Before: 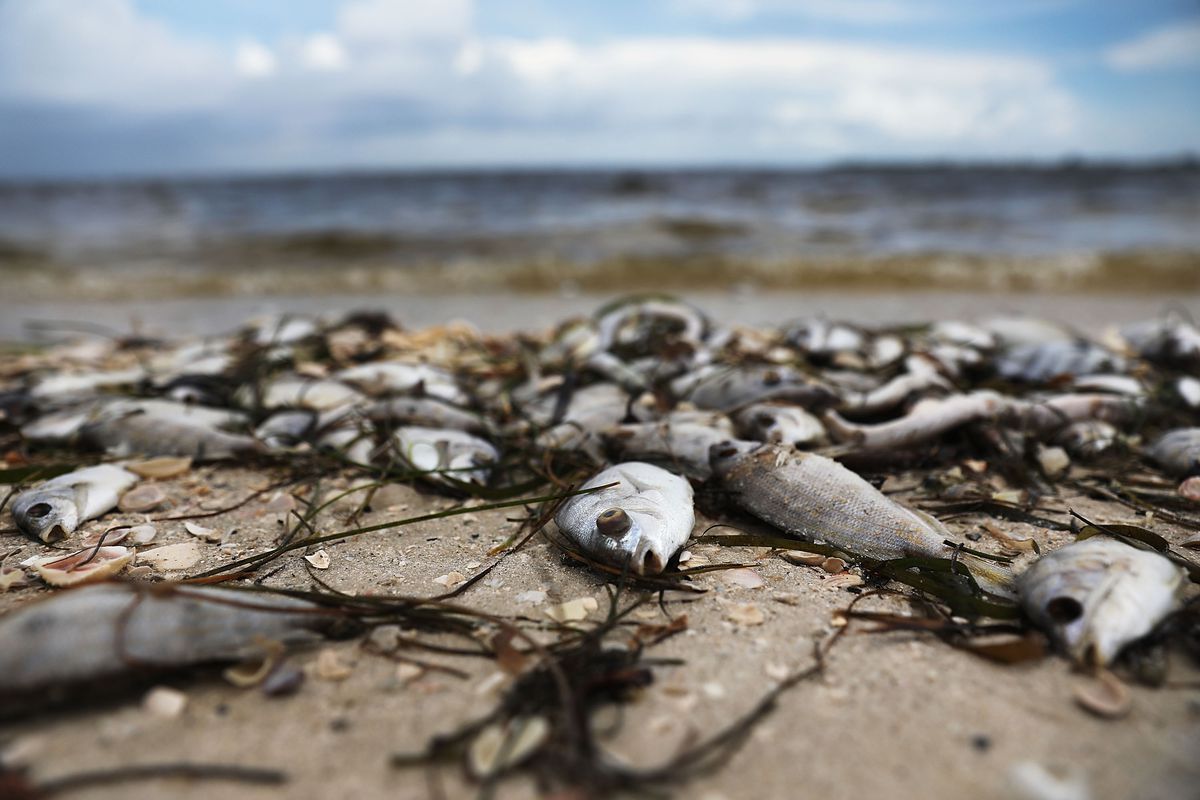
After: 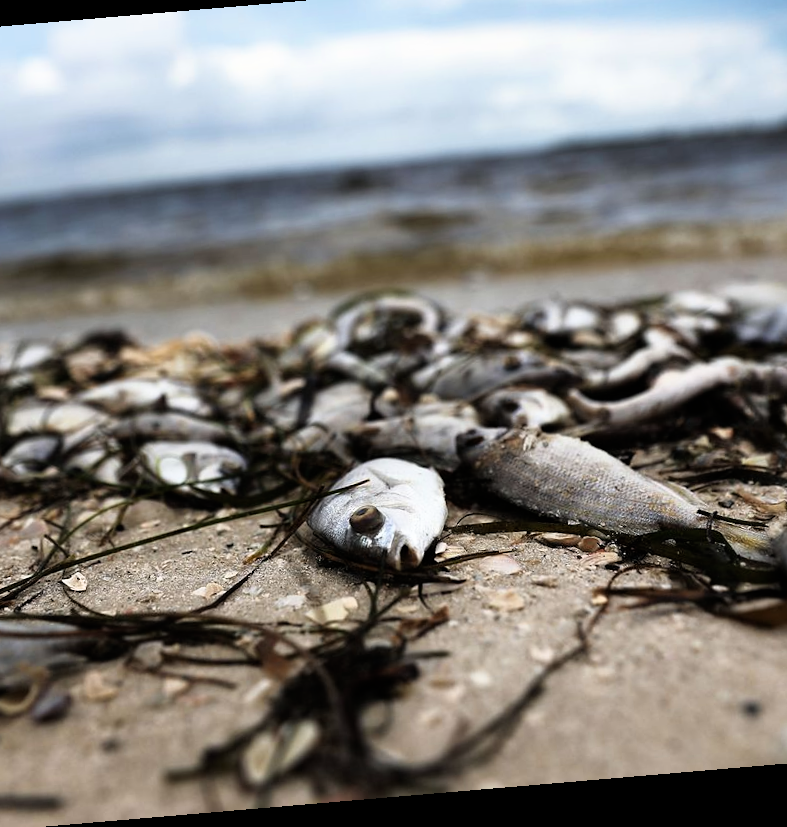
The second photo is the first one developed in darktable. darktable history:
crop and rotate: left 22.918%, top 5.629%, right 14.711%, bottom 2.247%
rotate and perspective: rotation -4.86°, automatic cropping off
filmic rgb: white relative exposure 2.45 EV, hardness 6.33
